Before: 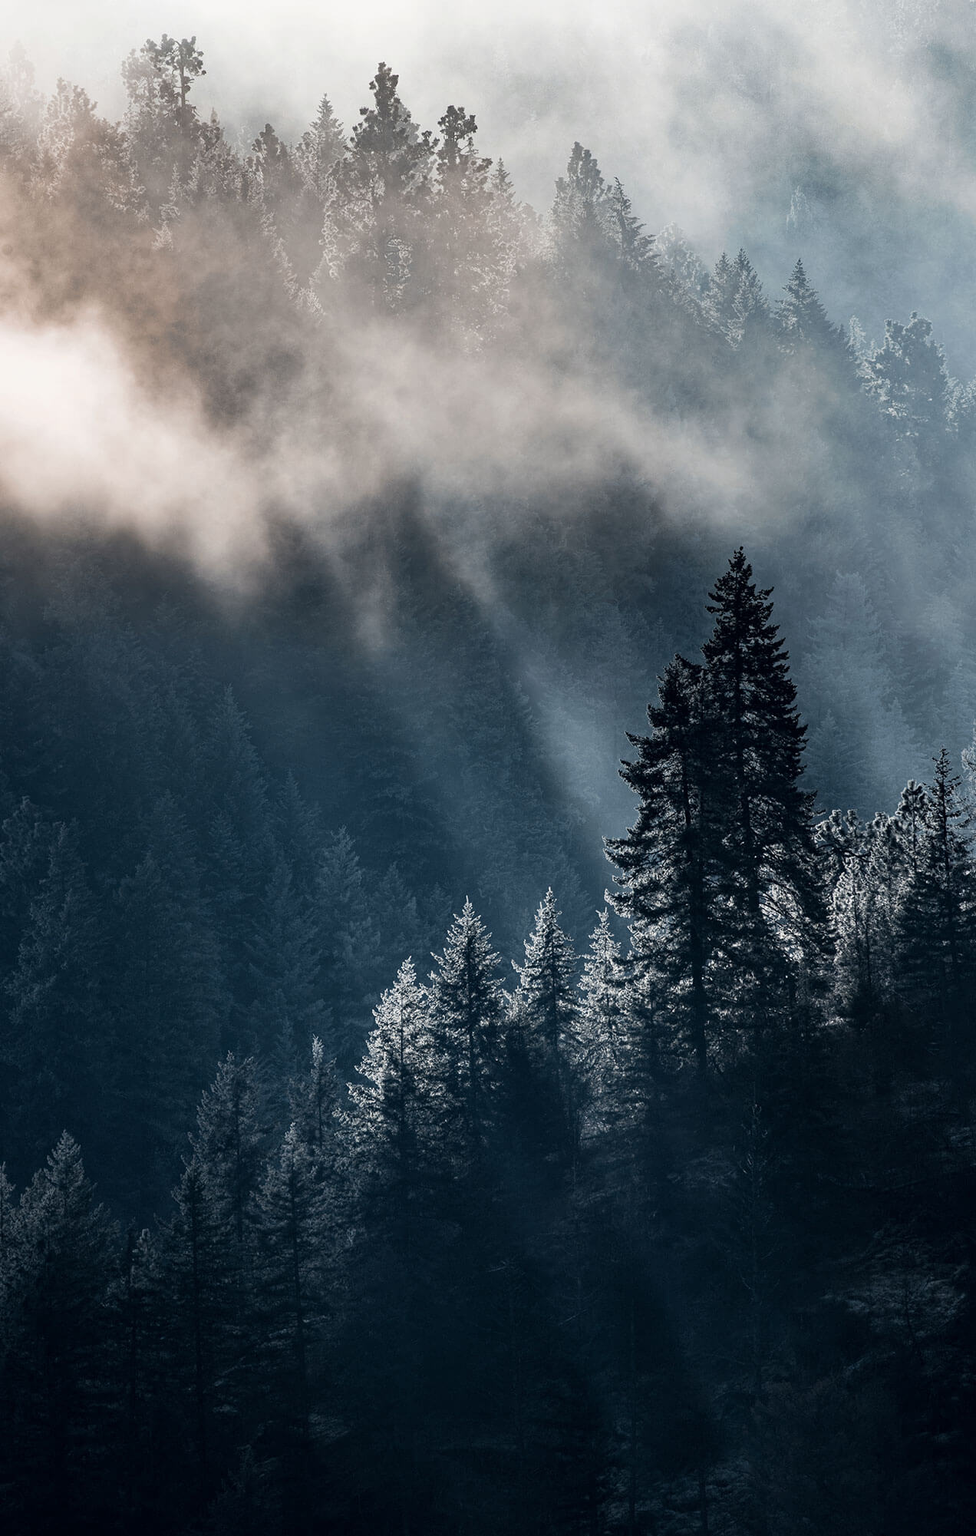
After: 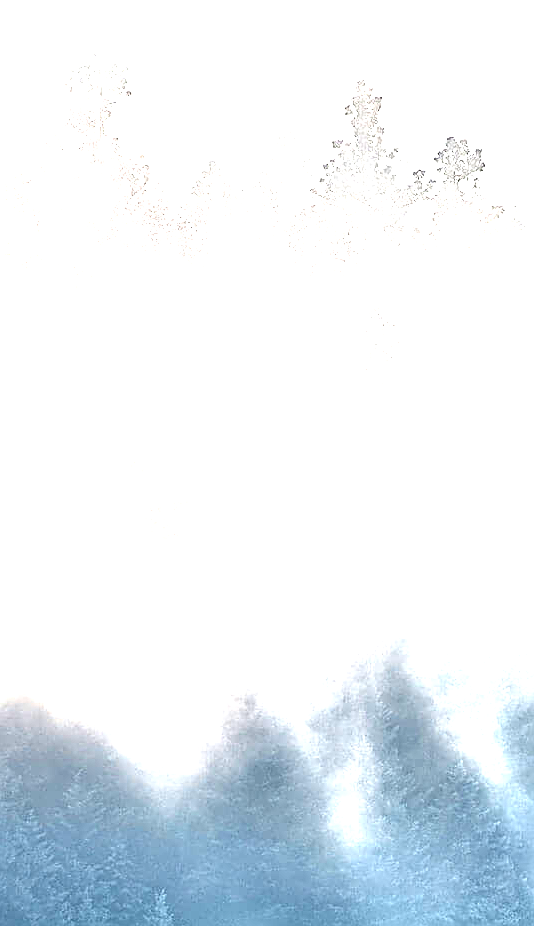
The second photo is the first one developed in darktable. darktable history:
exposure: exposure 3 EV, compensate highlight preservation false
crop and rotate: left 10.817%, top 0.062%, right 47.194%, bottom 53.626%
sharpen: amount 0.575
